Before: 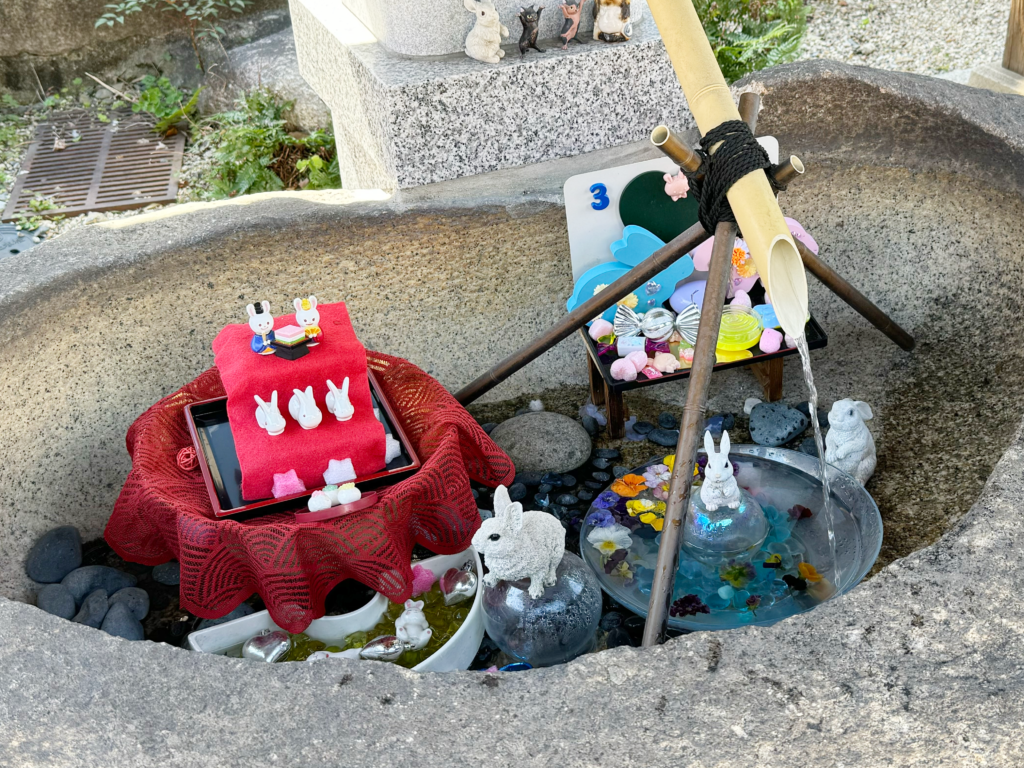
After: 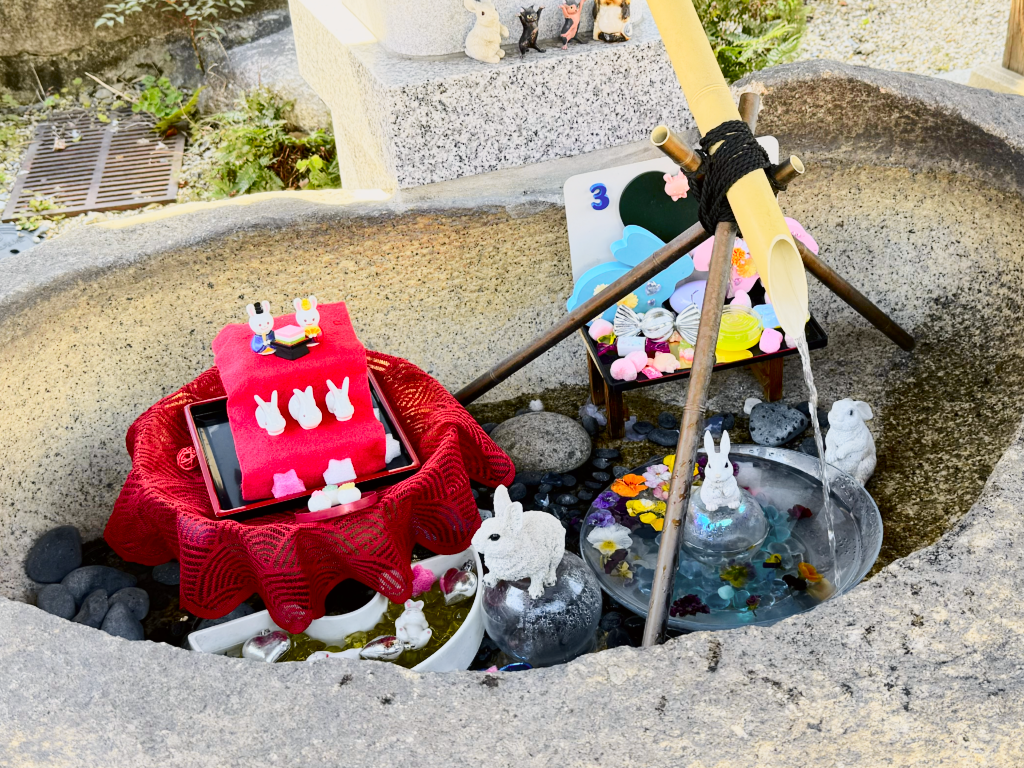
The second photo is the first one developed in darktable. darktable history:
tone curve: curves: ch0 [(0, 0) (0.239, 0.248) (0.508, 0.606) (0.826, 0.855) (1, 0.945)]; ch1 [(0, 0) (0.401, 0.42) (0.442, 0.47) (0.492, 0.498) (0.511, 0.516) (0.555, 0.586) (0.681, 0.739) (1, 1)]; ch2 [(0, 0) (0.411, 0.433) (0.5, 0.504) (0.545, 0.574) (1, 1)], color space Lab, independent channels, preserve colors none
contrast brightness saturation: contrast 0.15, brightness -0.01, saturation 0.1
